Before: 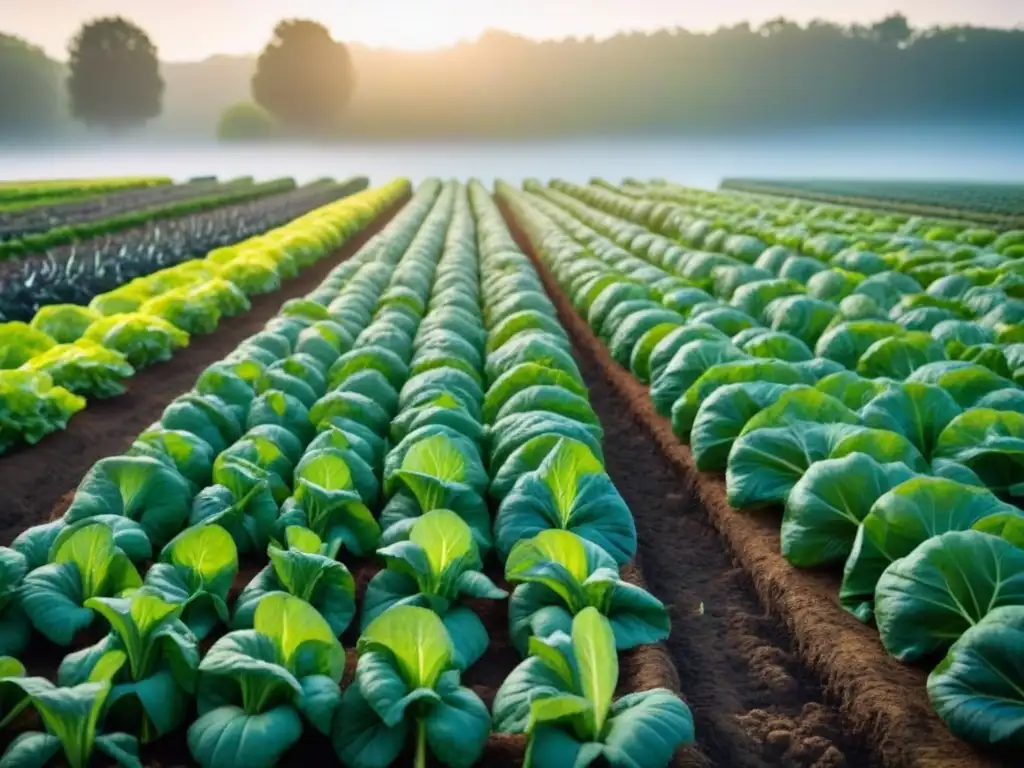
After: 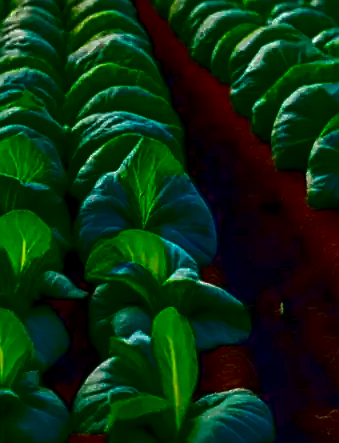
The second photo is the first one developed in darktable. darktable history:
haze removal: compatibility mode true, adaptive false
contrast brightness saturation: brightness -0.996, saturation 0.993
sharpen: on, module defaults
color zones: curves: ch0 [(0.27, 0.396) (0.563, 0.504) (0.75, 0.5) (0.787, 0.307)]
crop: left 41.034%, top 39.186%, right 25.851%, bottom 3.029%
exposure: black level correction 0, compensate highlight preservation false
local contrast: on, module defaults
